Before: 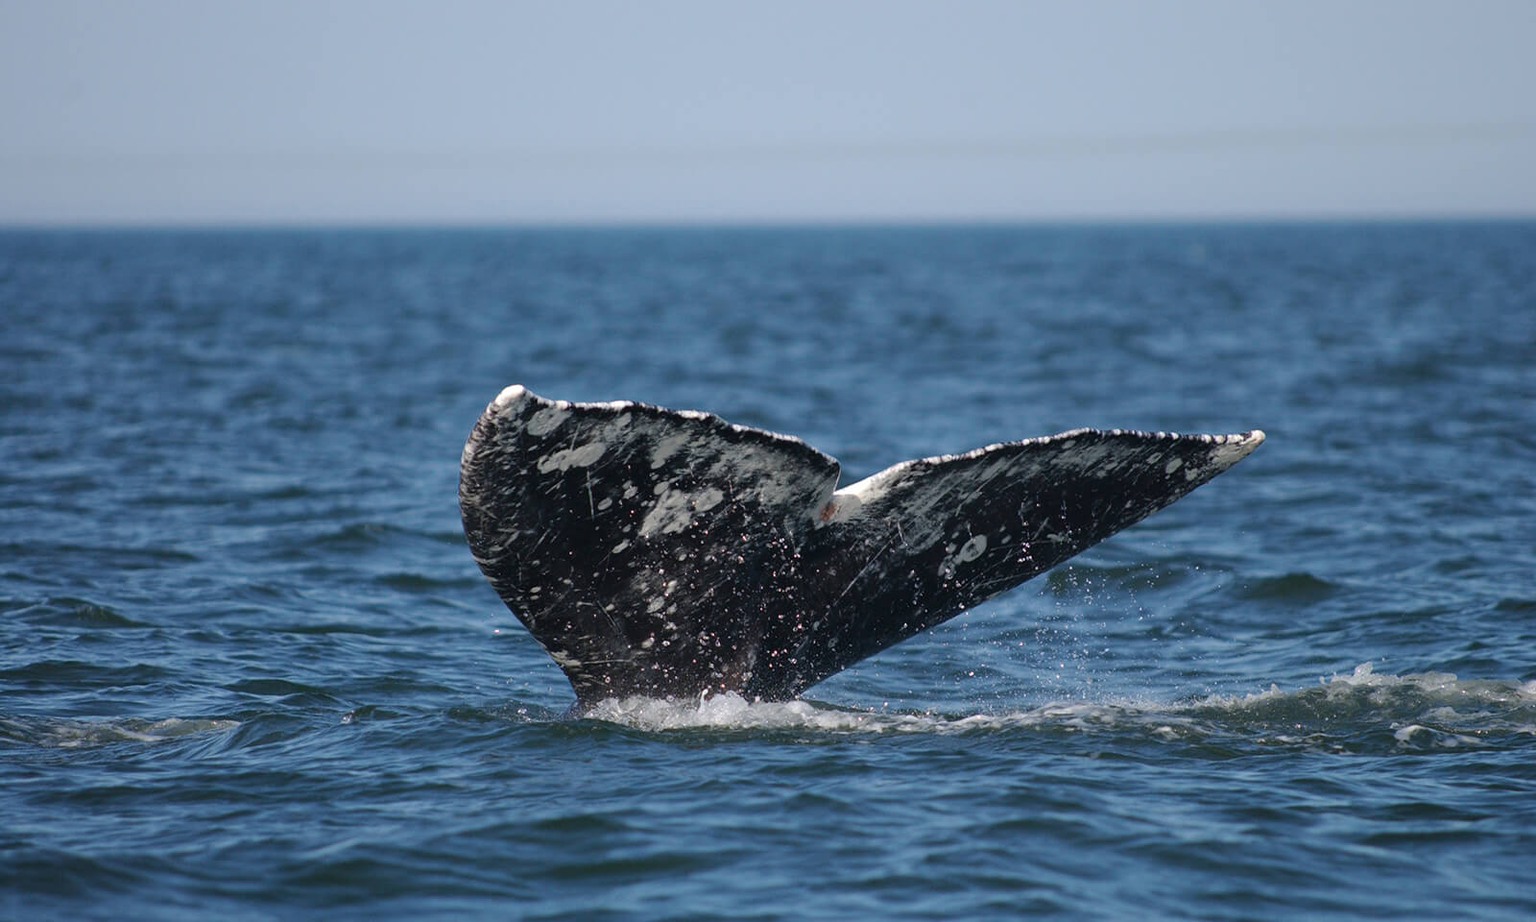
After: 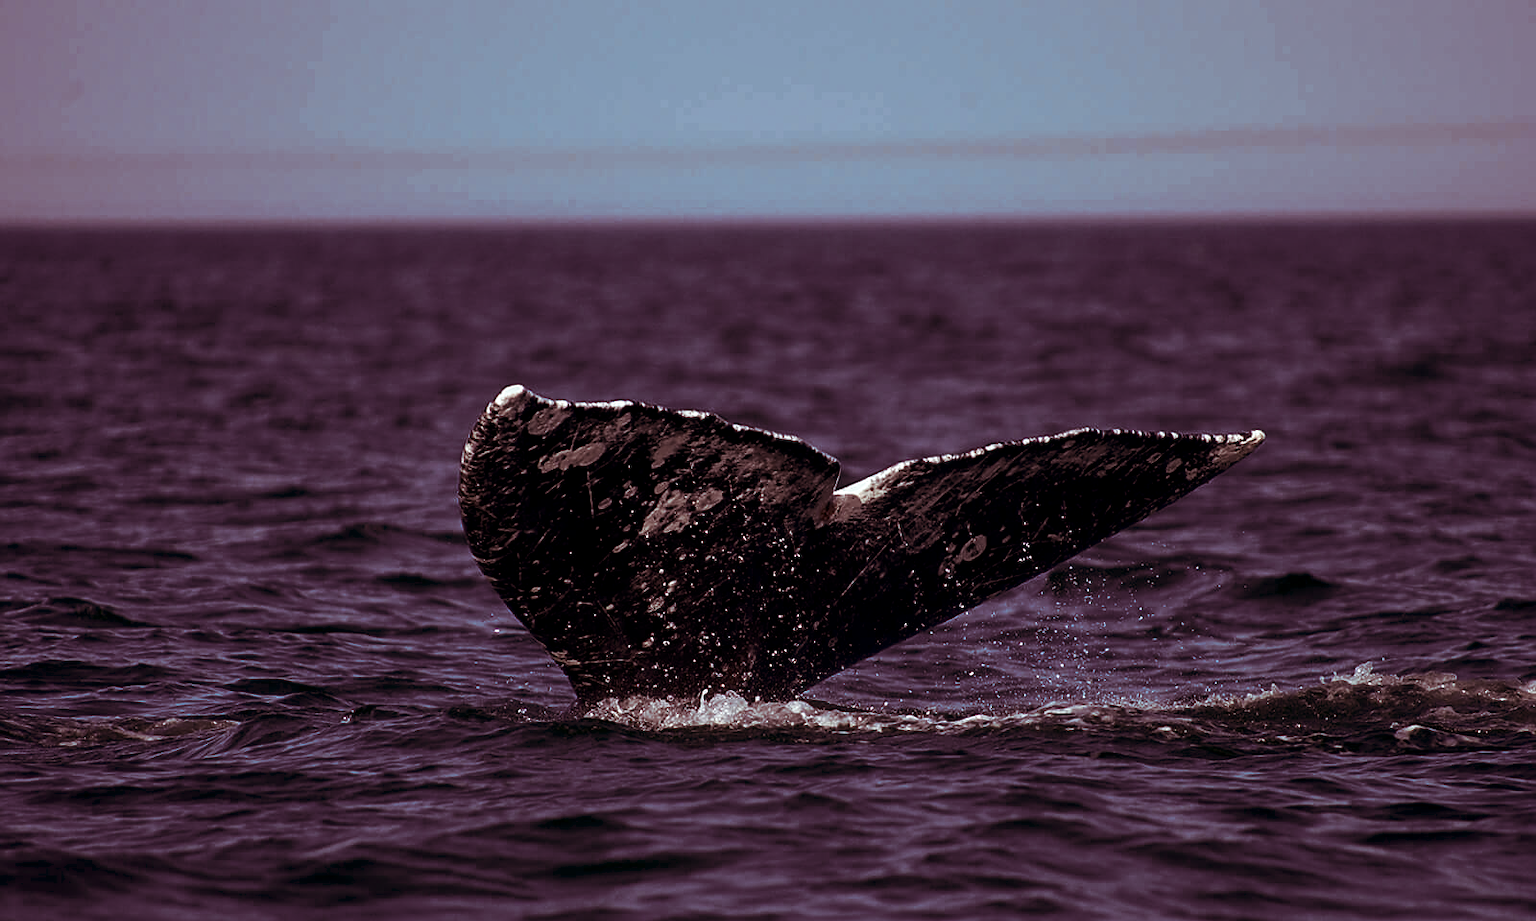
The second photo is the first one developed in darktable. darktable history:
split-toning: highlights › hue 180°
contrast brightness saturation: contrast 0.09, brightness -0.59, saturation 0.17
local contrast: highlights 40%, shadows 60%, detail 136%, midtone range 0.514
tone curve: curves: ch0 [(0, 0) (0.003, 0.024) (0.011, 0.029) (0.025, 0.044) (0.044, 0.072) (0.069, 0.104) (0.1, 0.131) (0.136, 0.159) (0.177, 0.191) (0.224, 0.245) (0.277, 0.298) (0.335, 0.354) (0.399, 0.428) (0.468, 0.503) (0.543, 0.596) (0.623, 0.684) (0.709, 0.781) (0.801, 0.843) (0.898, 0.946) (1, 1)], preserve colors none
sharpen: on, module defaults
